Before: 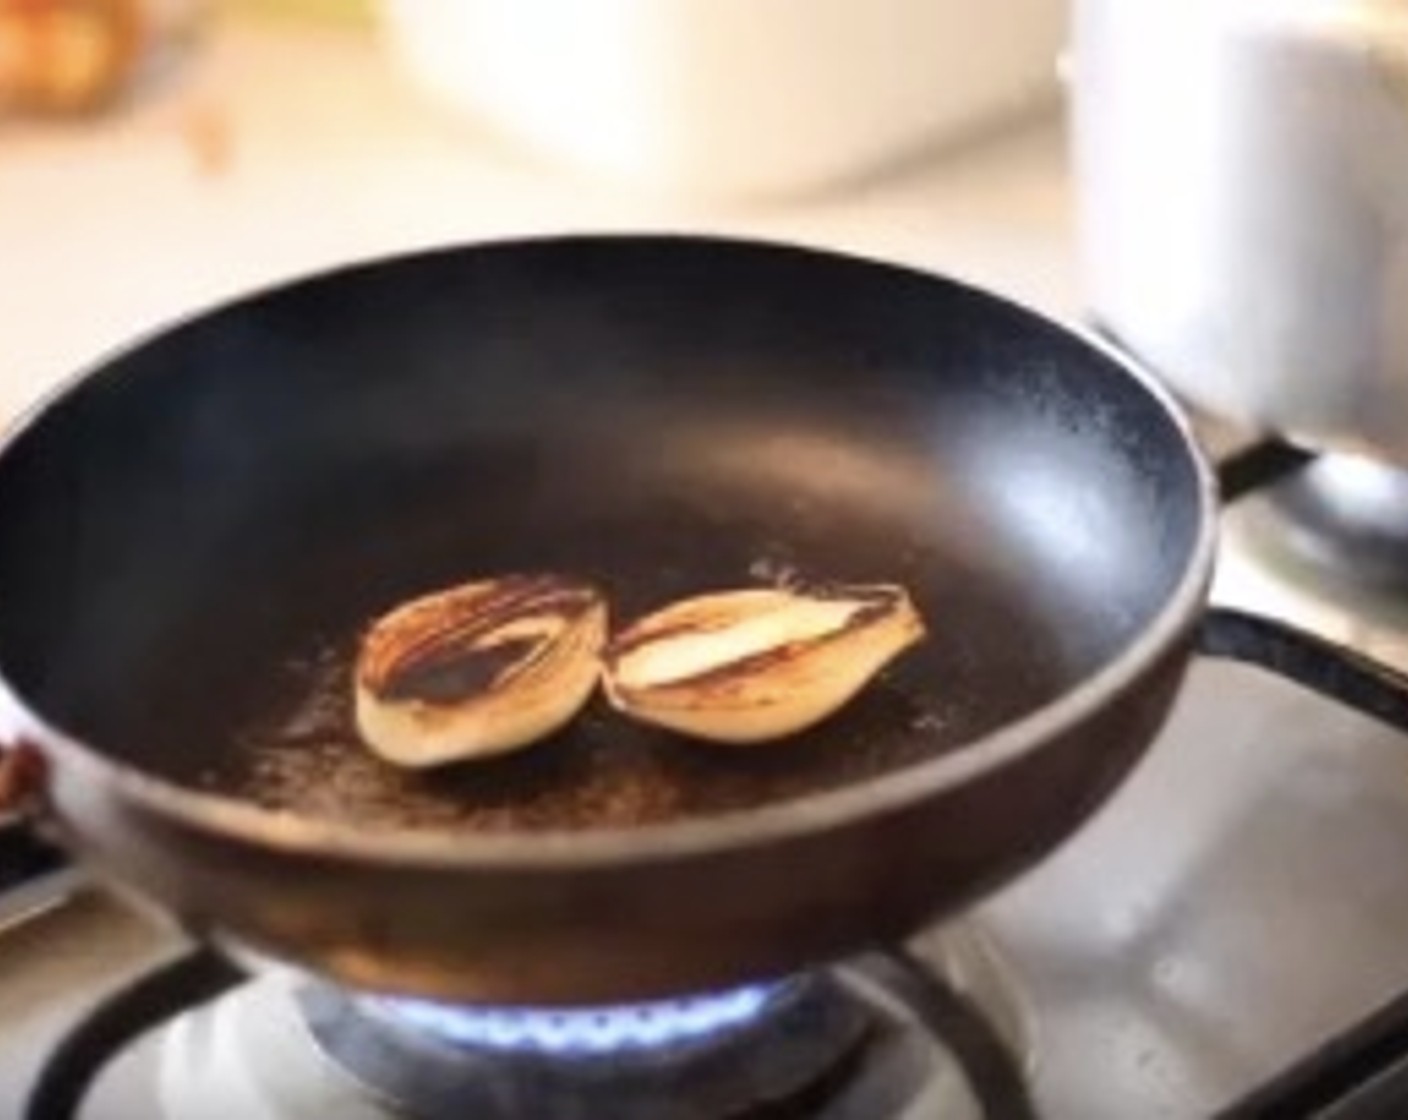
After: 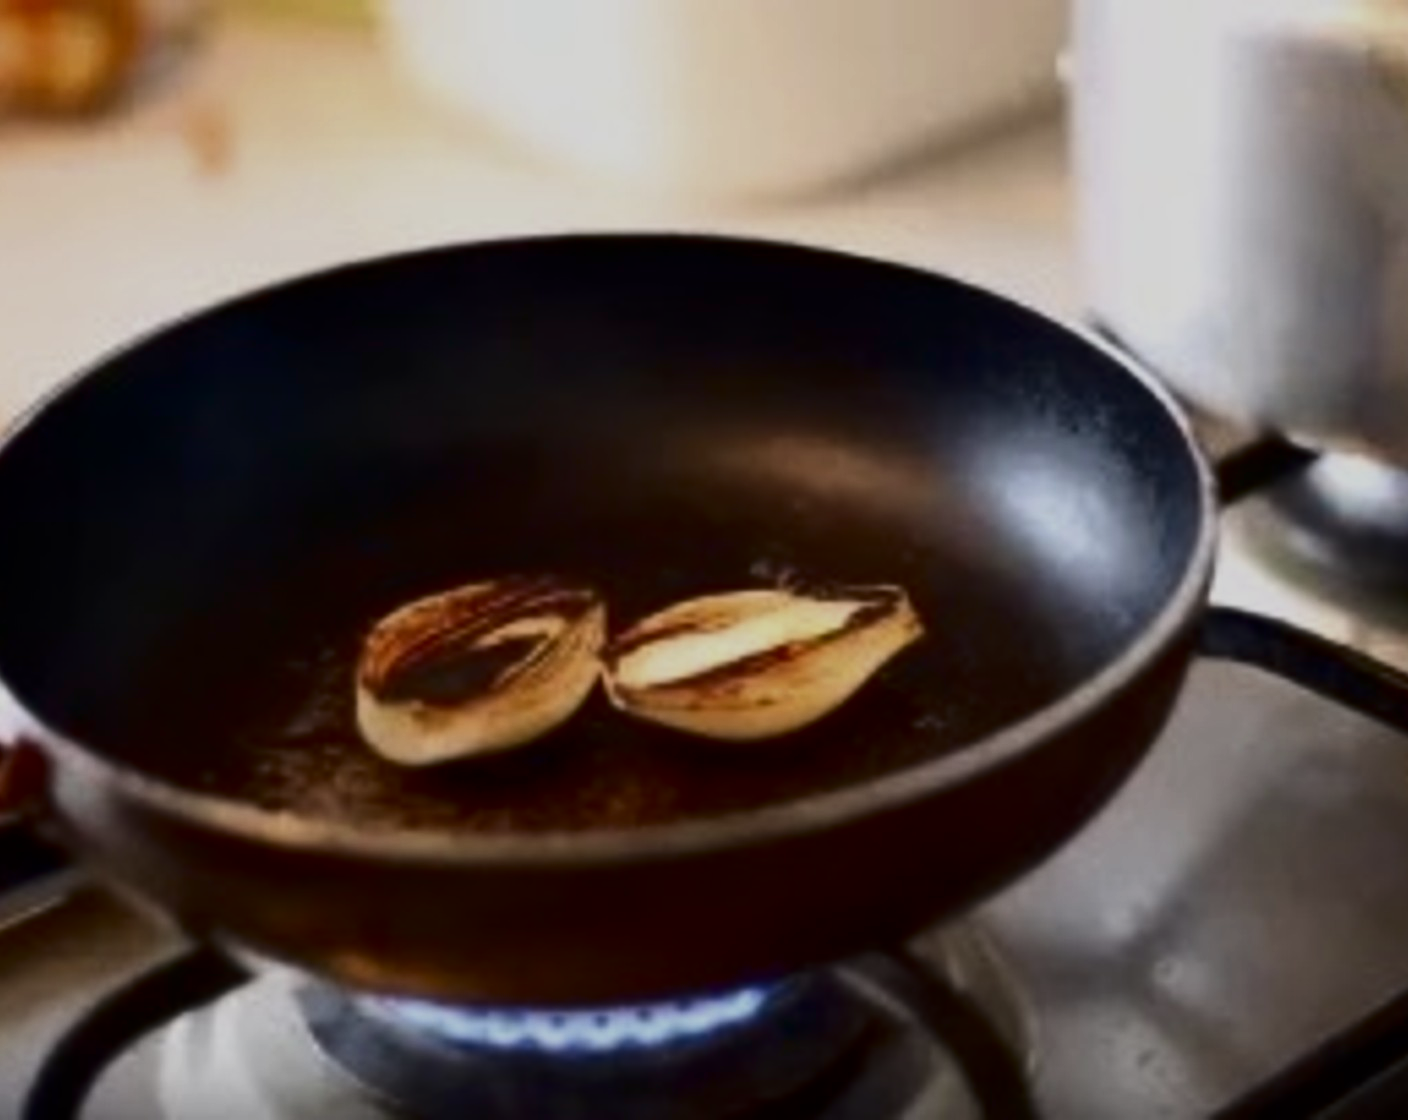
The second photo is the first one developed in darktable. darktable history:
contrast brightness saturation: contrast 0.194, brightness -0.24, saturation 0.11
exposure: exposure -0.601 EV, compensate exposure bias true, compensate highlight preservation false
